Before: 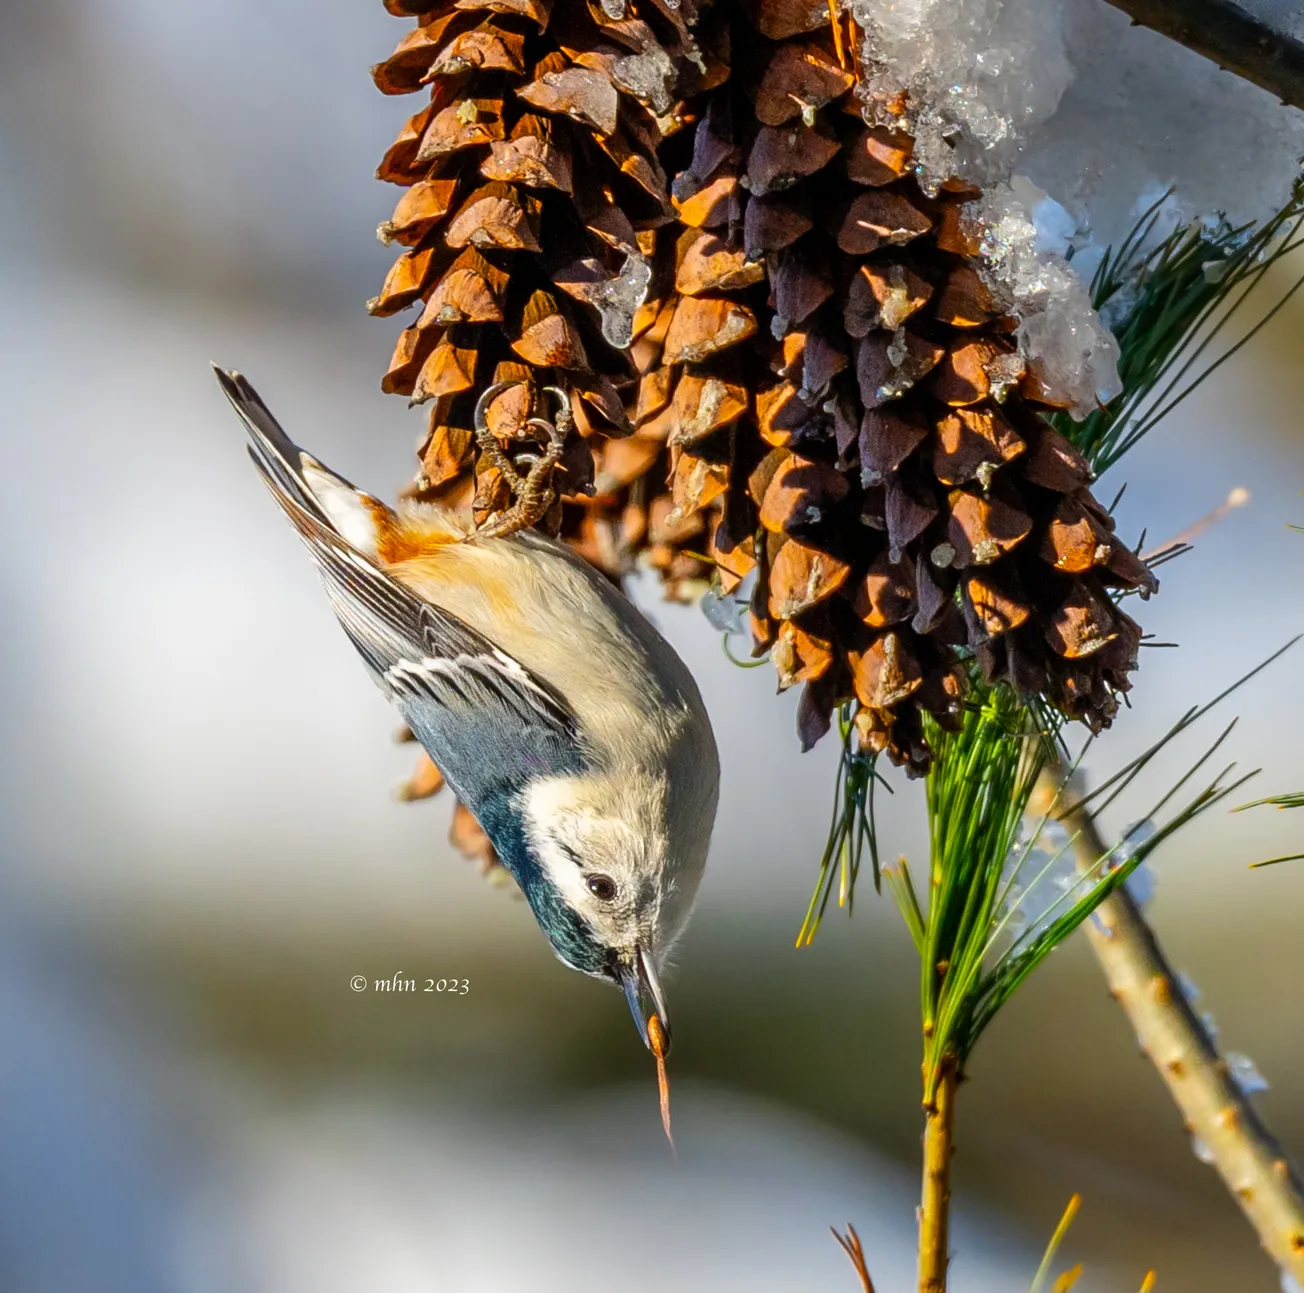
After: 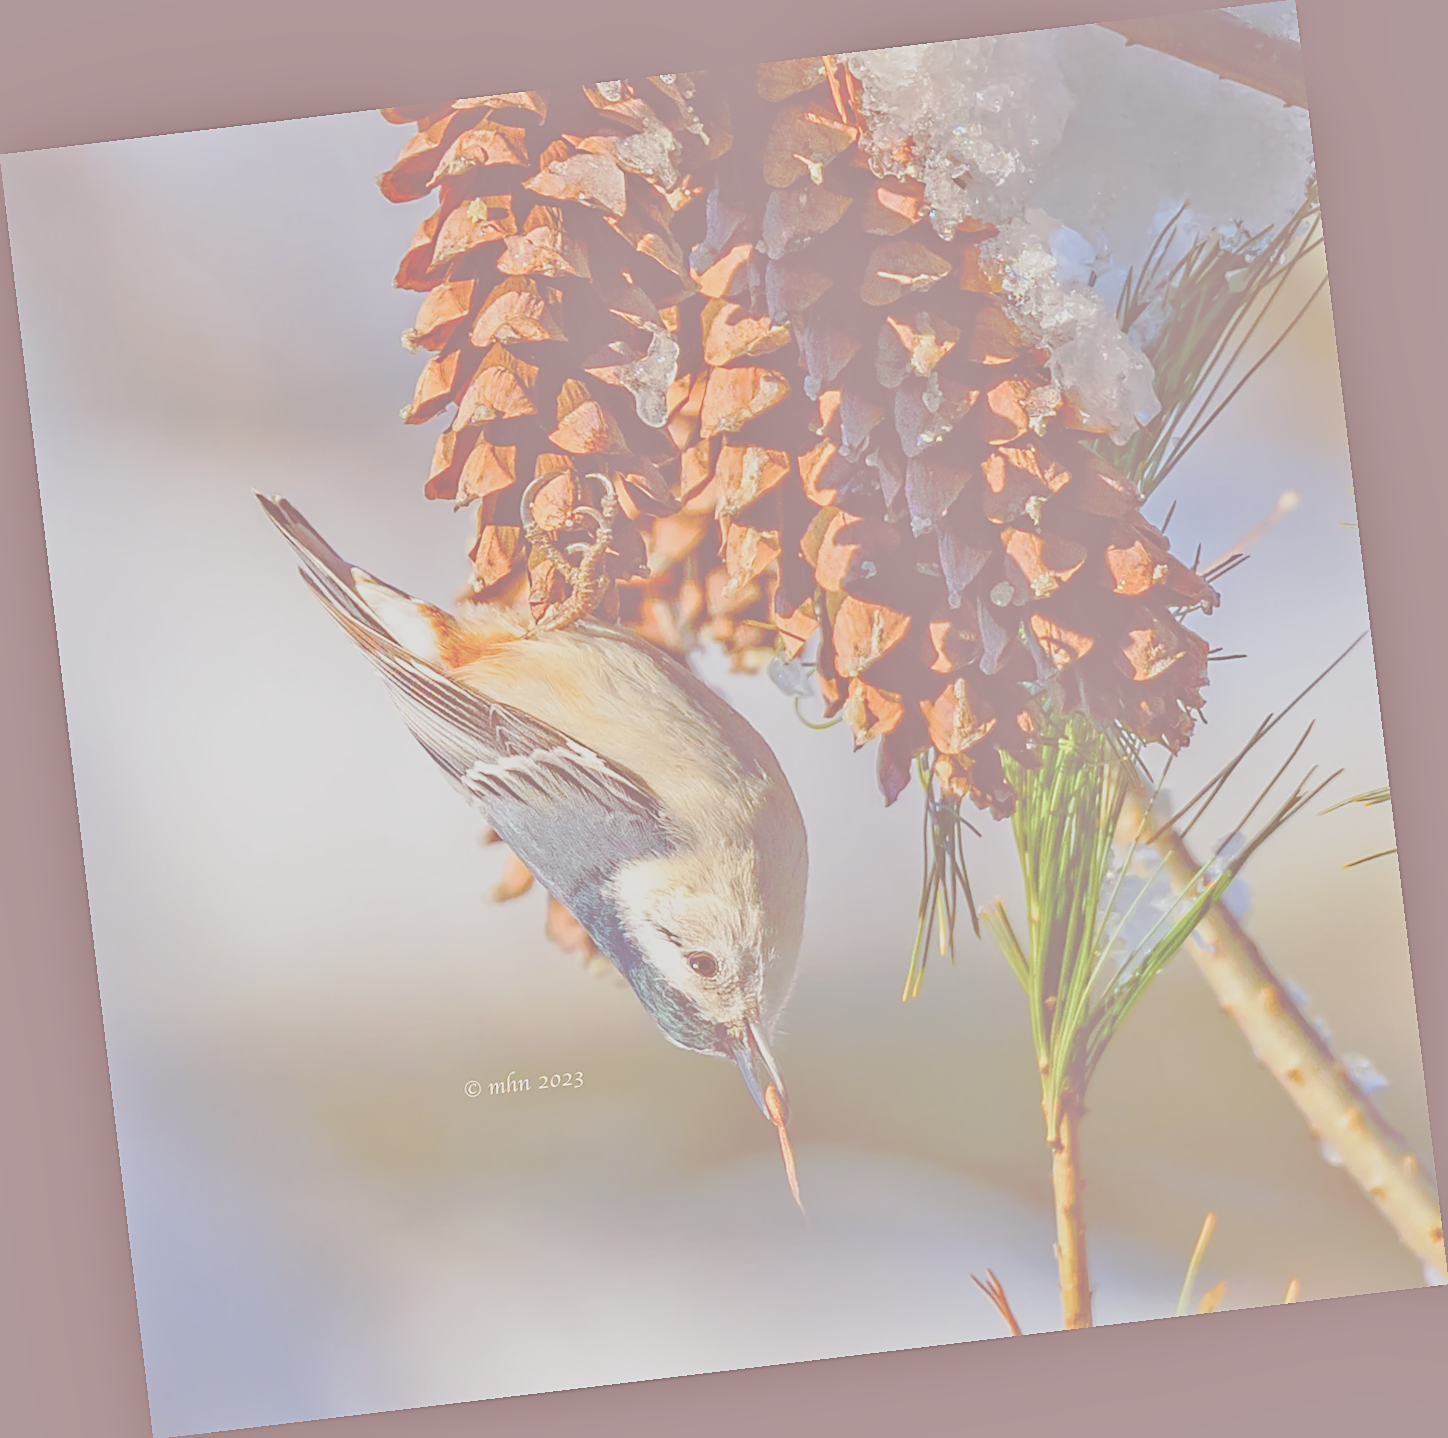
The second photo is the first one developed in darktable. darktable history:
sharpen: on, module defaults
tone curve: curves: ch0 [(0, 0) (0.003, 0.055) (0.011, 0.111) (0.025, 0.126) (0.044, 0.169) (0.069, 0.215) (0.1, 0.199) (0.136, 0.207) (0.177, 0.259) (0.224, 0.327) (0.277, 0.361) (0.335, 0.431) (0.399, 0.501) (0.468, 0.589) (0.543, 0.683) (0.623, 0.73) (0.709, 0.796) (0.801, 0.863) (0.898, 0.921) (1, 1)], preserve colors none
rgb levels: mode RGB, independent channels, levels [[0, 0.474, 1], [0, 0.5, 1], [0, 0.5, 1]]
tone equalizer: -7 EV 0.15 EV, -6 EV 0.6 EV, -5 EV 1.15 EV, -4 EV 1.33 EV, -3 EV 1.15 EV, -2 EV 0.6 EV, -1 EV 0.15 EV, mask exposure compensation -0.5 EV
filmic rgb: black relative exposure -13 EV, threshold 3 EV, target white luminance 85%, hardness 6.3, latitude 42.11%, contrast 0.858, shadows ↔ highlights balance 8.63%, color science v4 (2020), enable highlight reconstruction true
exposure: black level correction -0.087, compensate highlight preservation false
rotate and perspective: rotation -6.83°, automatic cropping off
